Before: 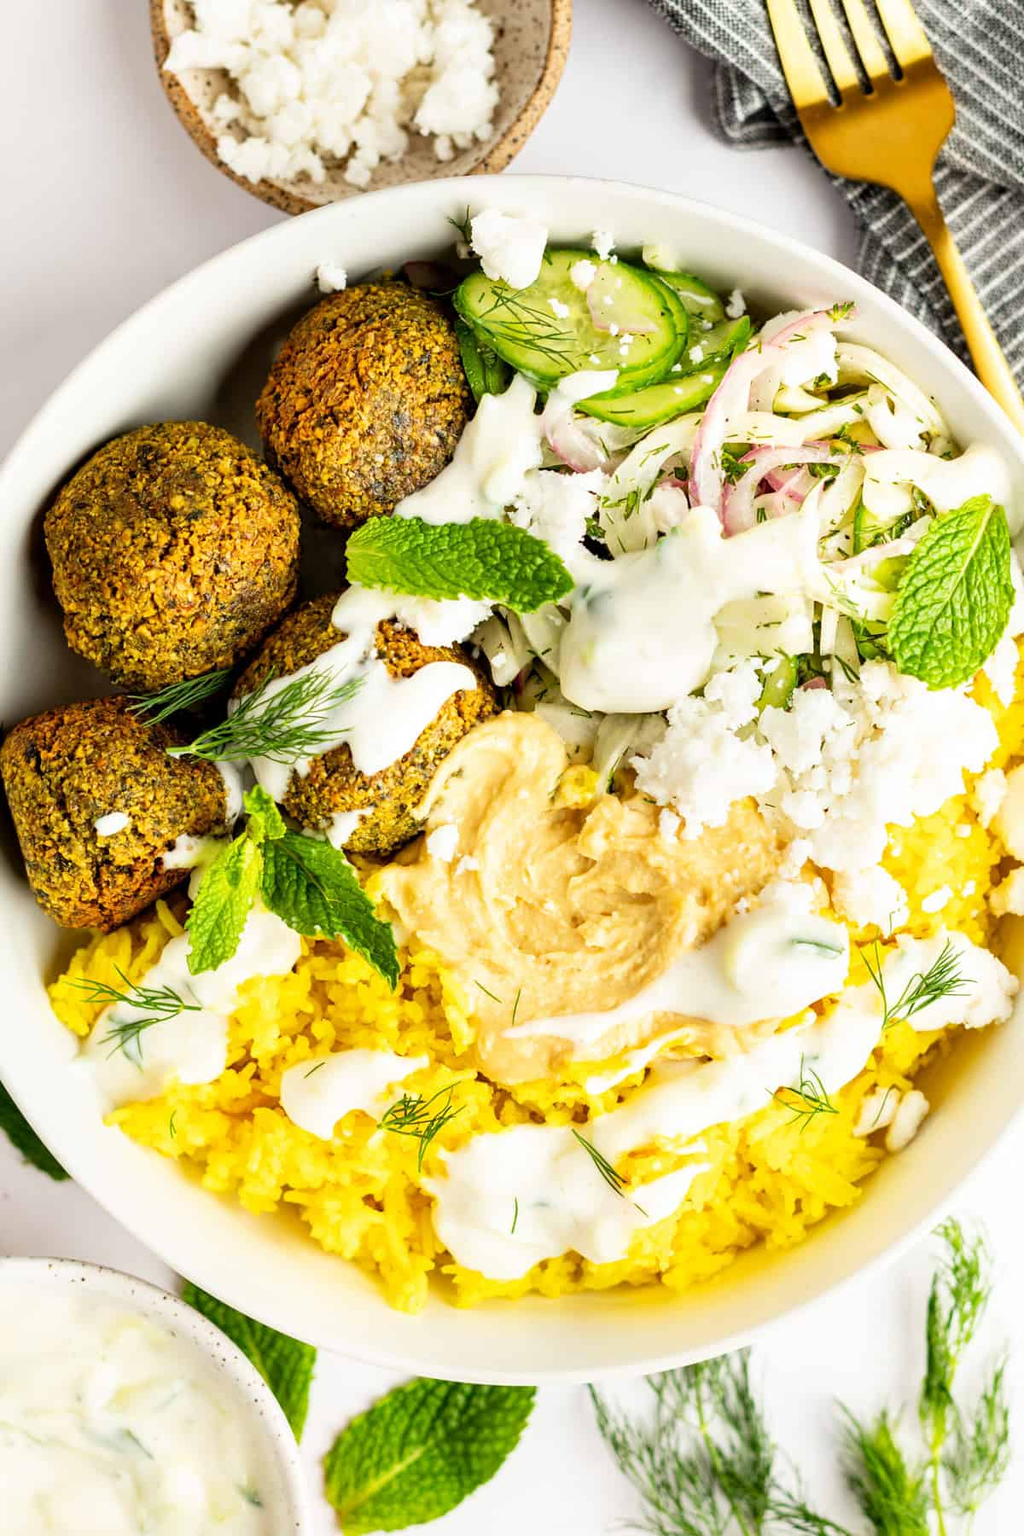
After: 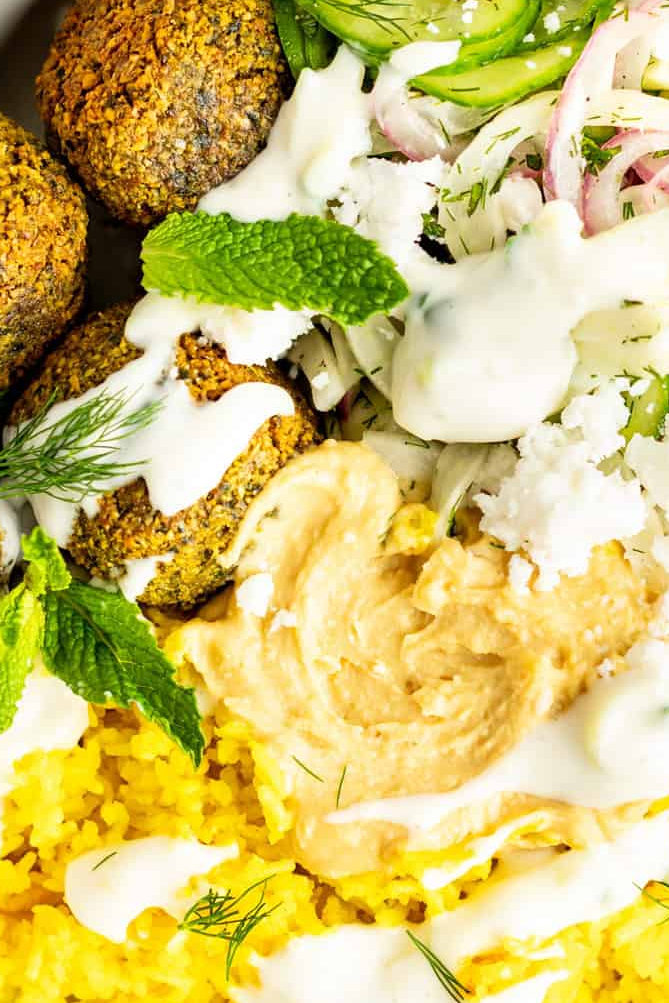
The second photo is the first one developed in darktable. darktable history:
crop and rotate: left 22.027%, top 21.84%, right 22.176%, bottom 22.41%
